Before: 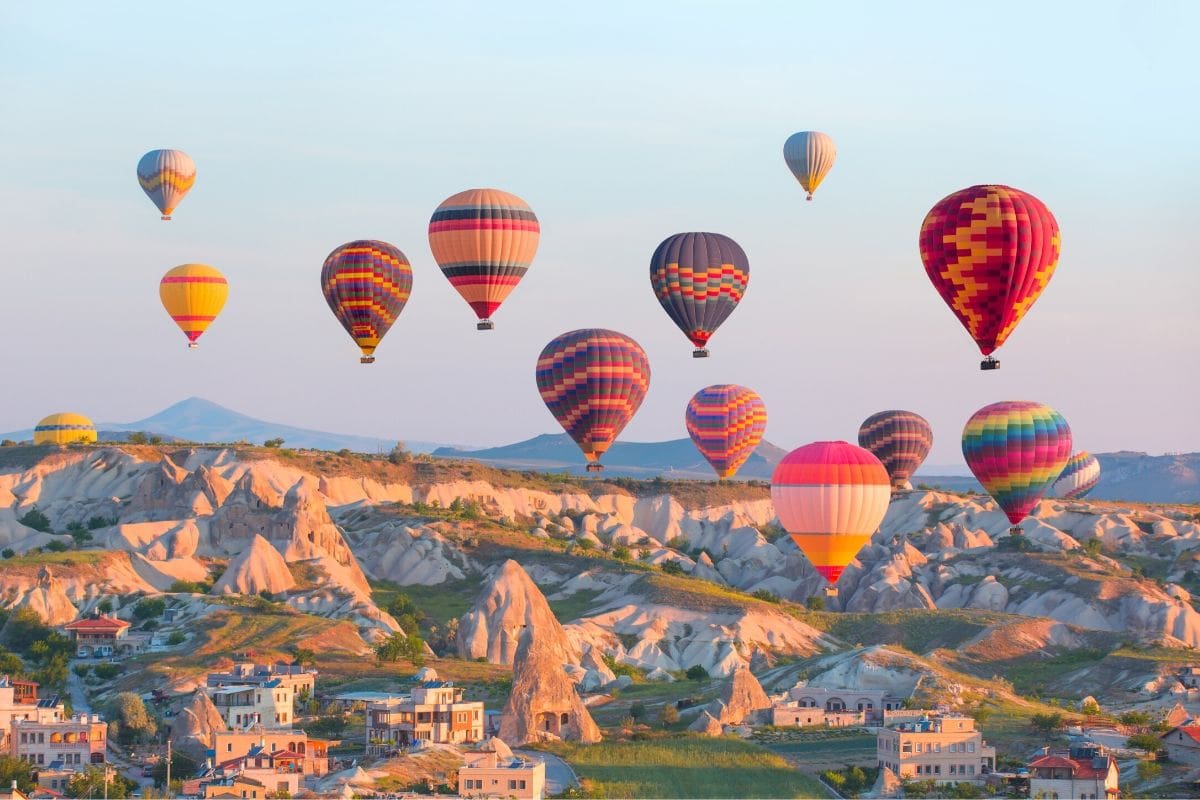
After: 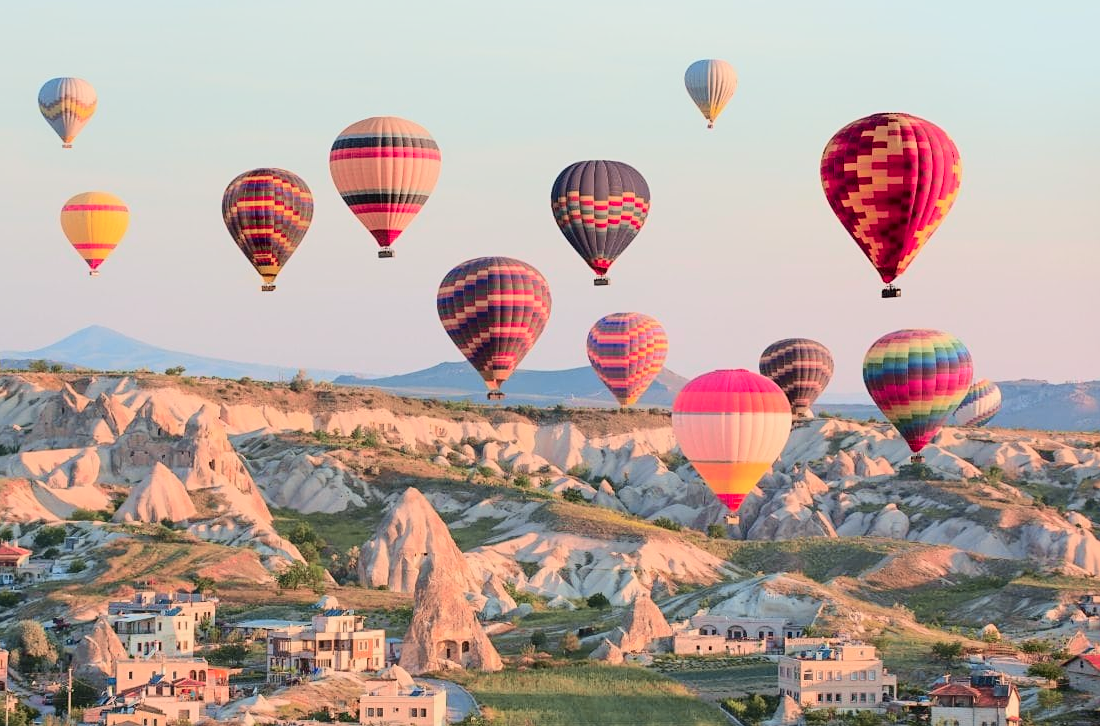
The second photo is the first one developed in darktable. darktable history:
crop and rotate: left 8.262%, top 9.226%
sharpen: amount 0.2
tone curve: curves: ch0 [(0, 0) (0.049, 0.01) (0.154, 0.081) (0.491, 0.56) (0.739, 0.794) (0.992, 0.937)]; ch1 [(0, 0) (0.172, 0.123) (0.317, 0.272) (0.401, 0.422) (0.499, 0.497) (0.531, 0.54) (0.615, 0.603) (0.741, 0.783) (1, 1)]; ch2 [(0, 0) (0.411, 0.424) (0.462, 0.483) (0.544, 0.56) (0.686, 0.638) (1, 1)], color space Lab, independent channels, preserve colors none
